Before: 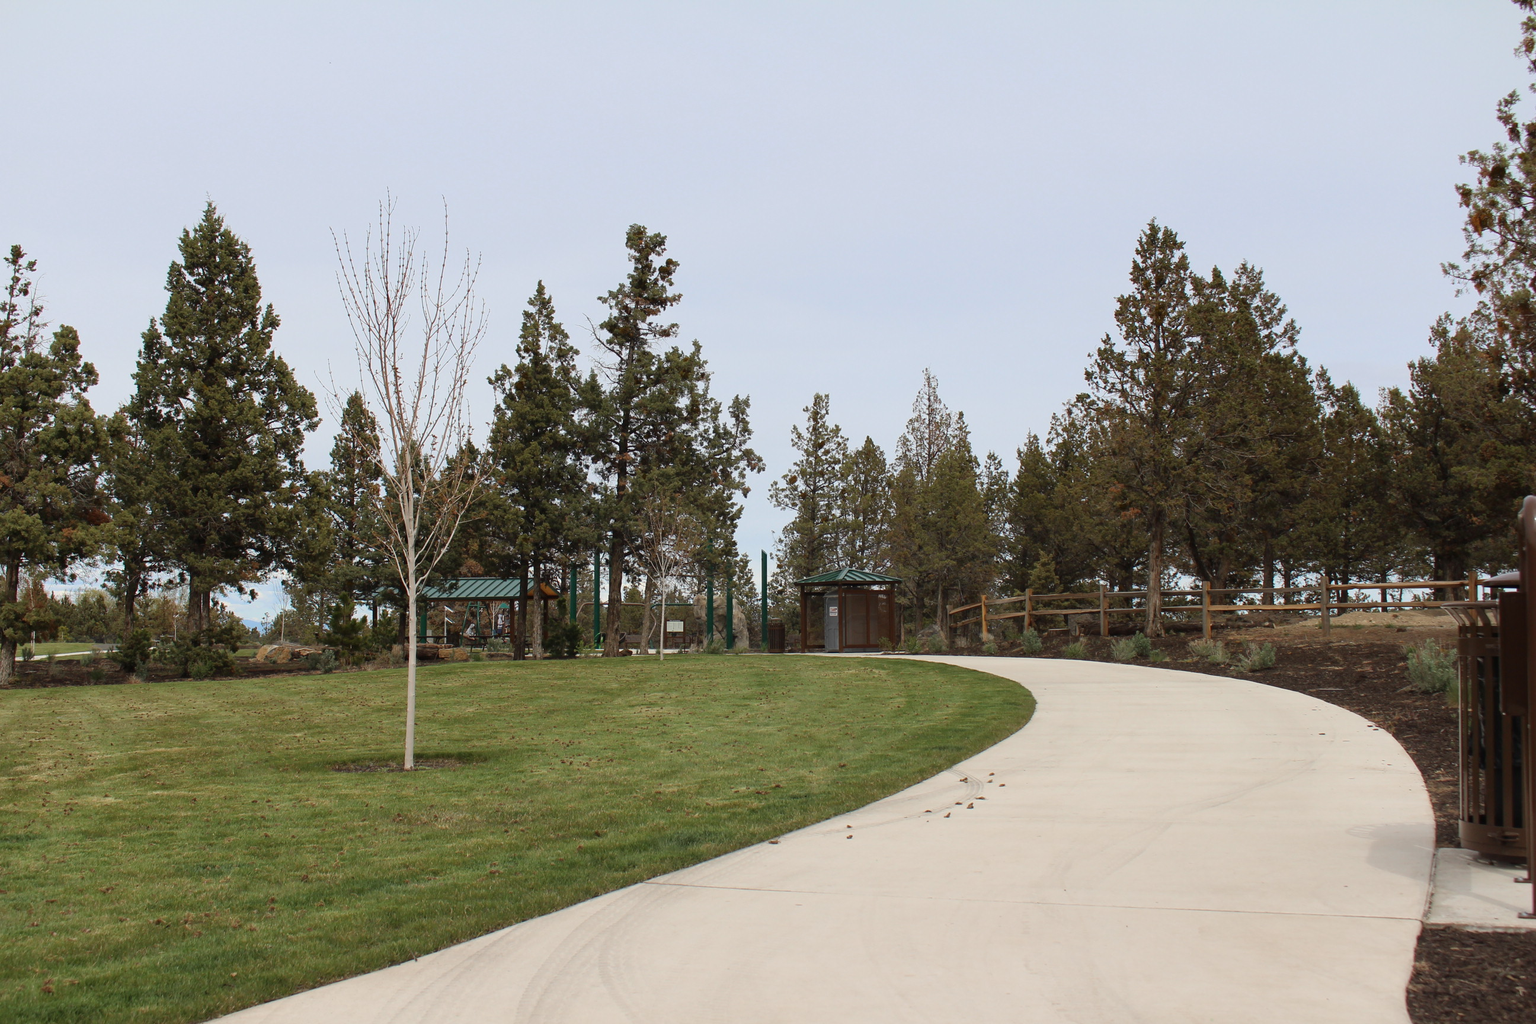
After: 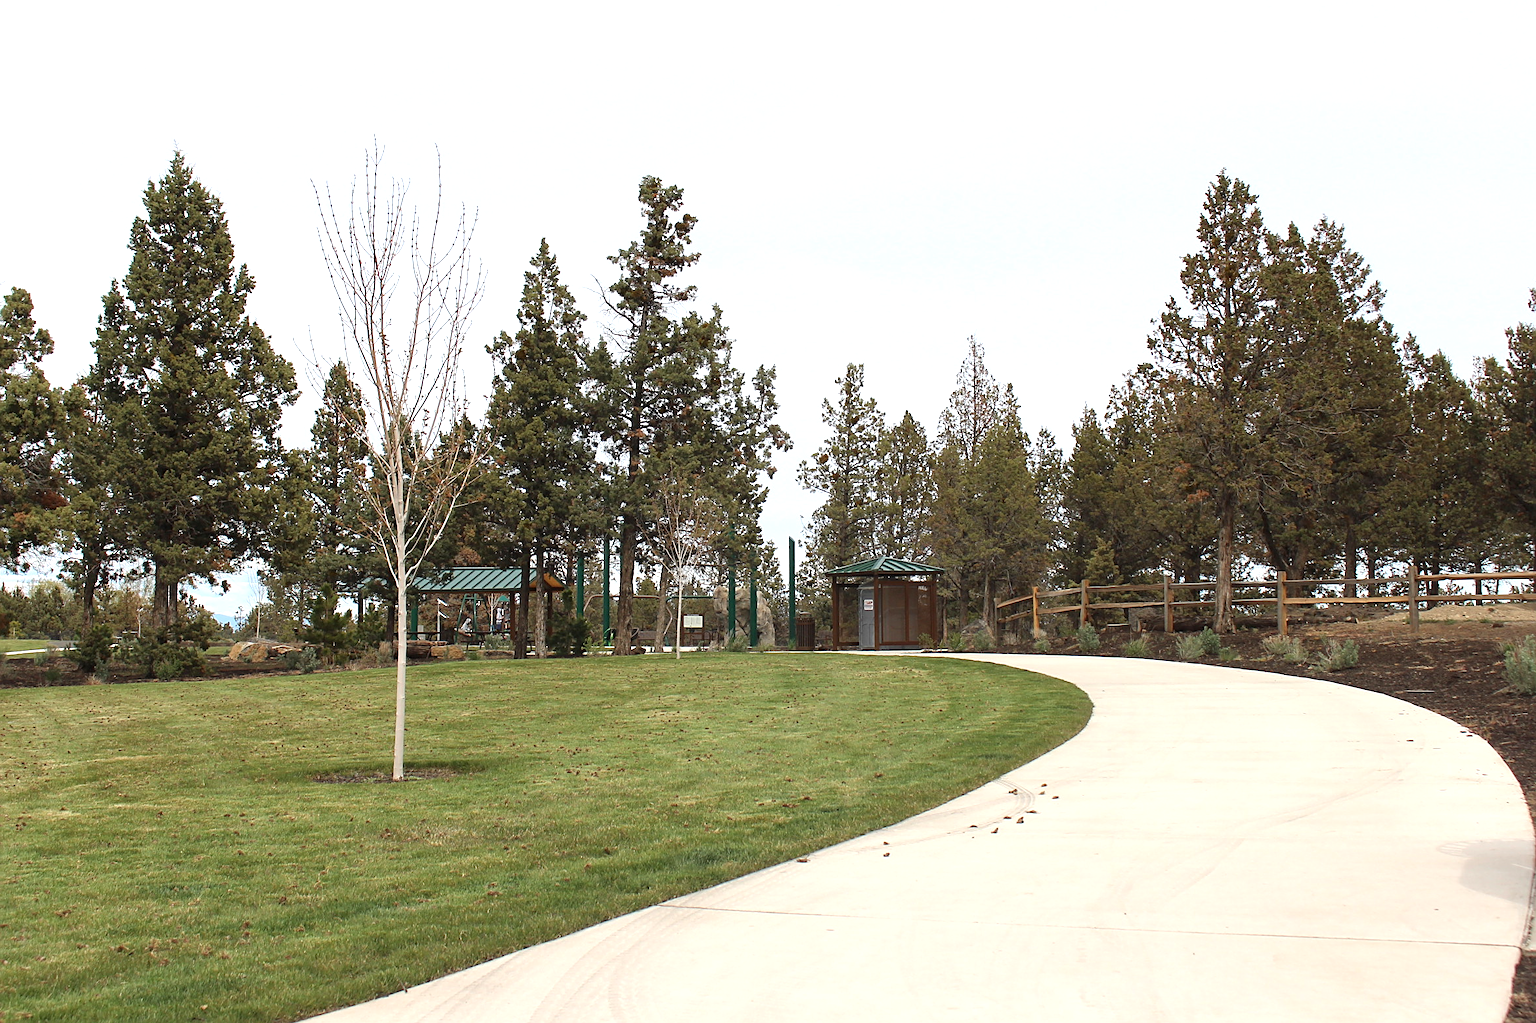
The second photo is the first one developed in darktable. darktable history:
sharpen: on, module defaults
crop: left 3.26%, top 6.479%, right 6.486%, bottom 3.337%
exposure: black level correction 0, exposure 0.696 EV, compensate highlight preservation false
